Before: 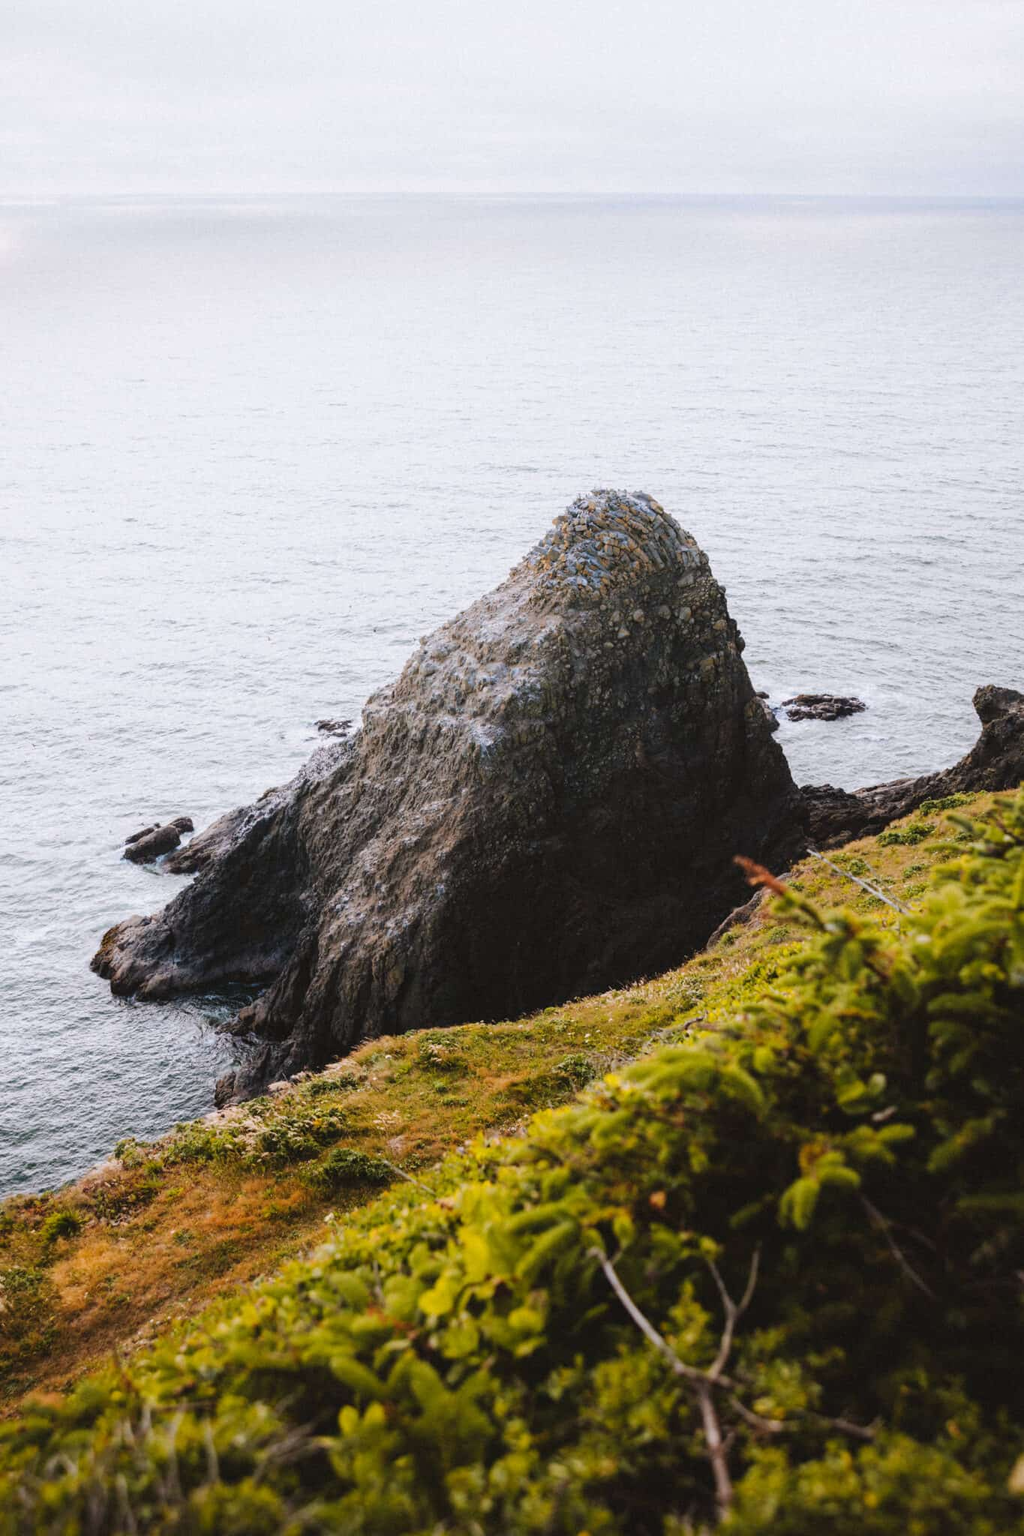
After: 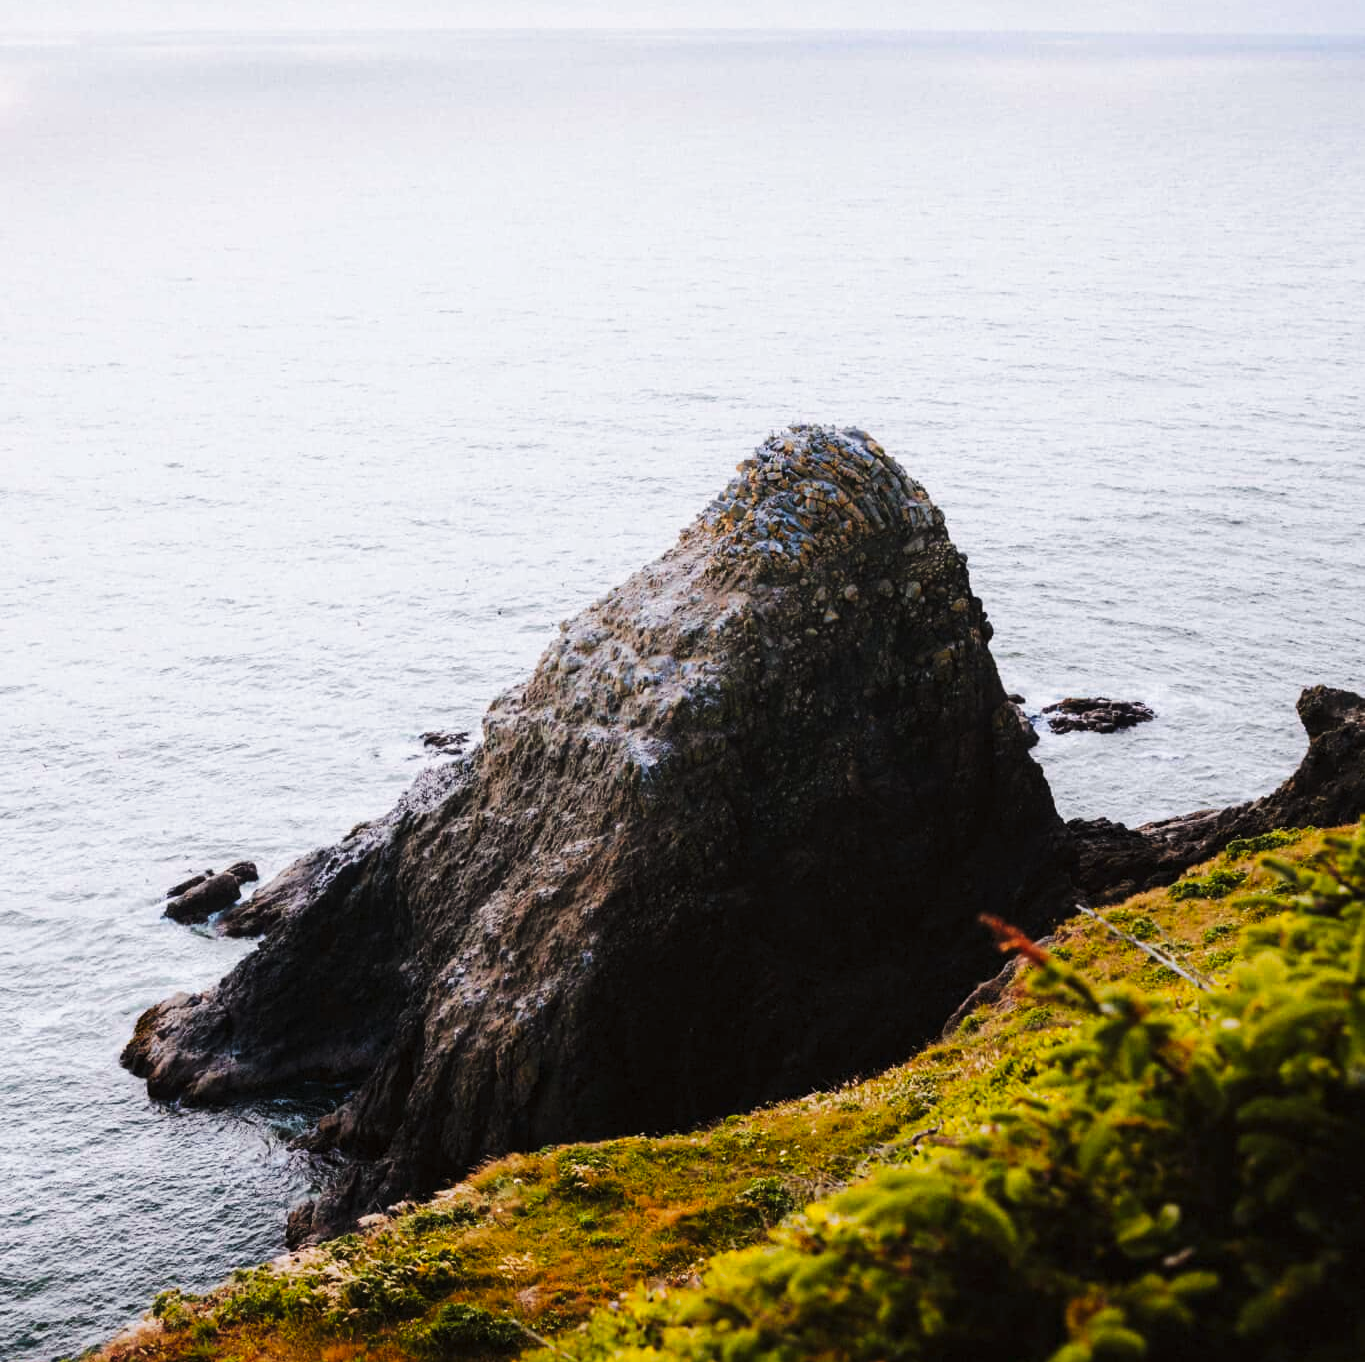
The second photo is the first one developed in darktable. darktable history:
tone curve: curves: ch0 [(0, 0) (0.003, 0) (0.011, 0) (0.025, 0) (0.044, 0.006) (0.069, 0.024) (0.1, 0.038) (0.136, 0.052) (0.177, 0.08) (0.224, 0.112) (0.277, 0.145) (0.335, 0.206) (0.399, 0.284) (0.468, 0.372) (0.543, 0.477) (0.623, 0.593) (0.709, 0.717) (0.801, 0.815) (0.898, 0.92) (1, 1)], preserve colors none
crop: top 11.142%, bottom 22.345%
